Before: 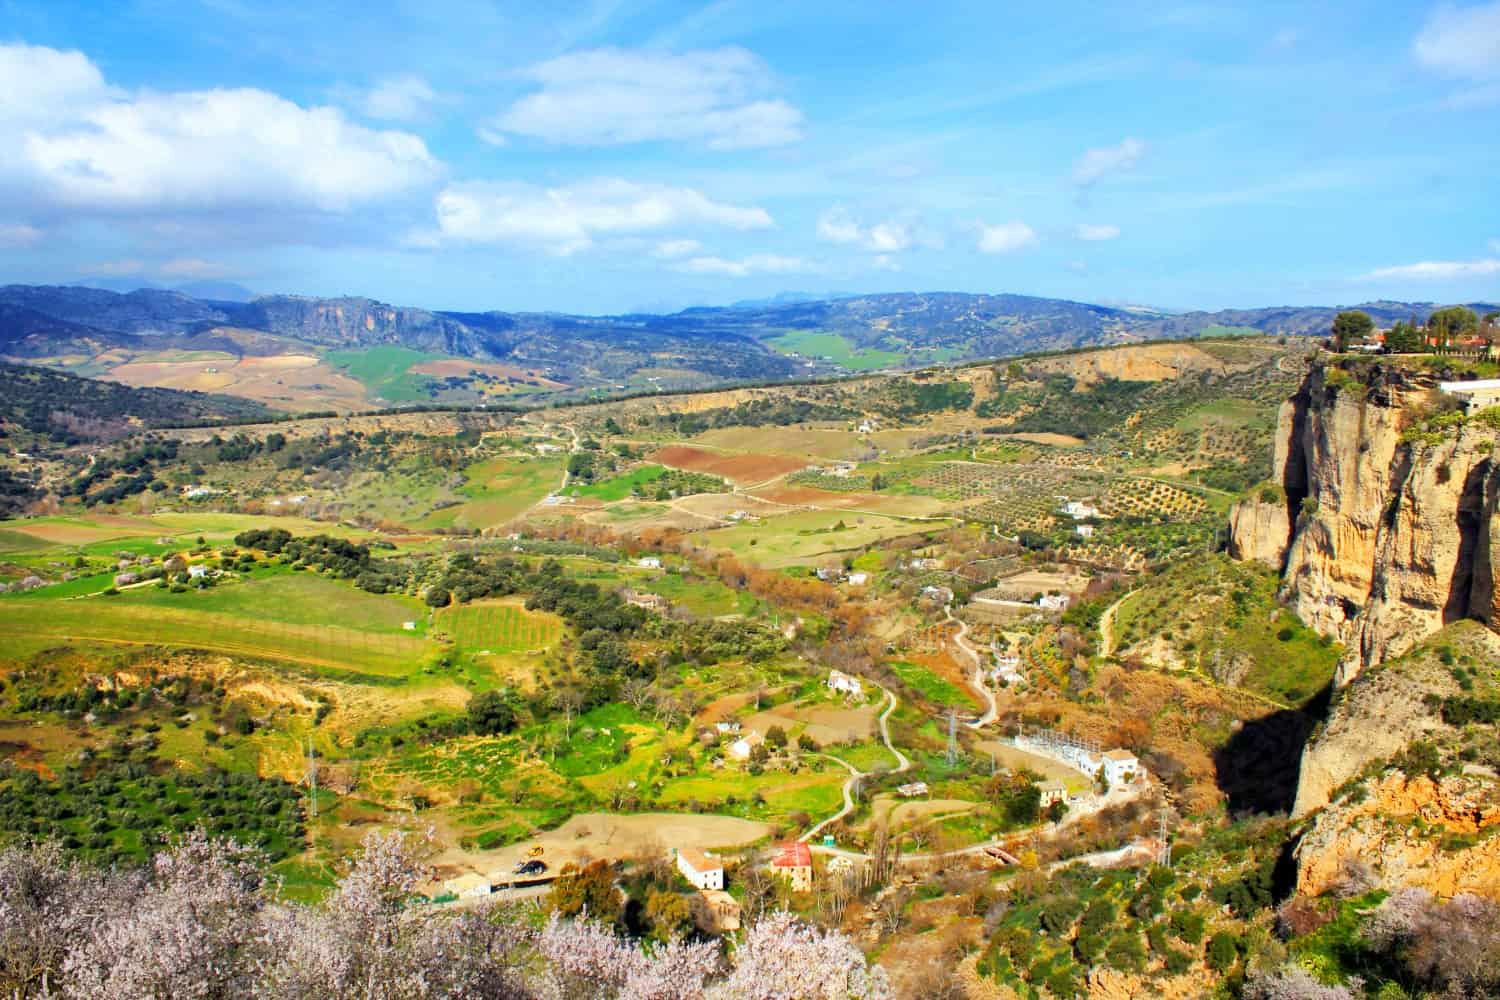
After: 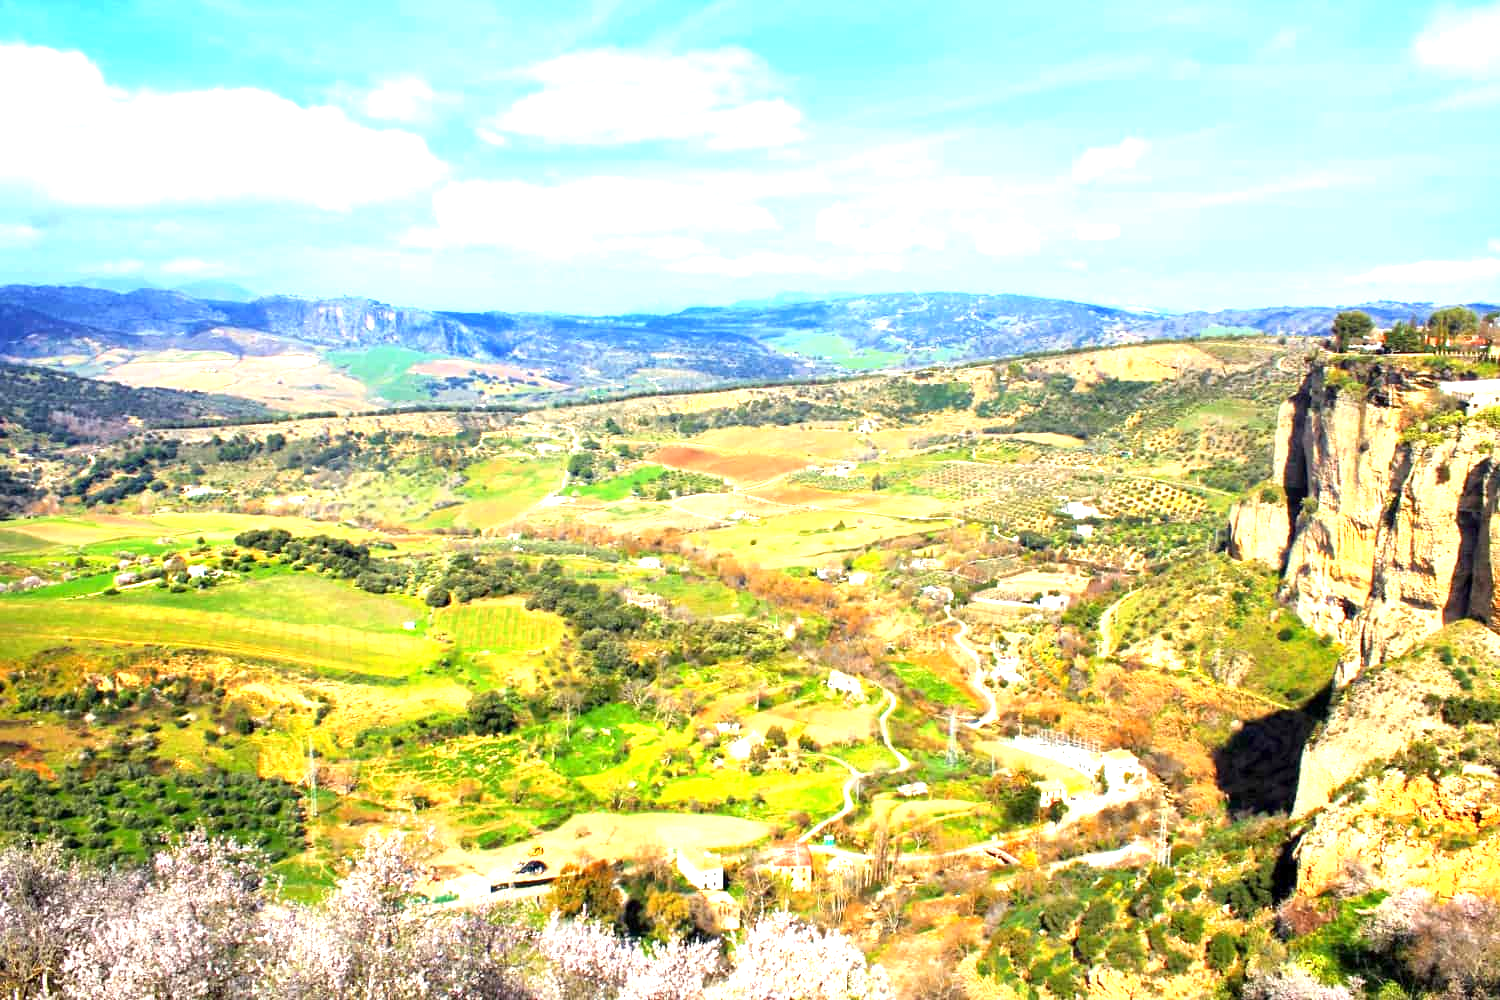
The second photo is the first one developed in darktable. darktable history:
exposure: exposure 1.211 EV, compensate exposure bias true, compensate highlight preservation false
